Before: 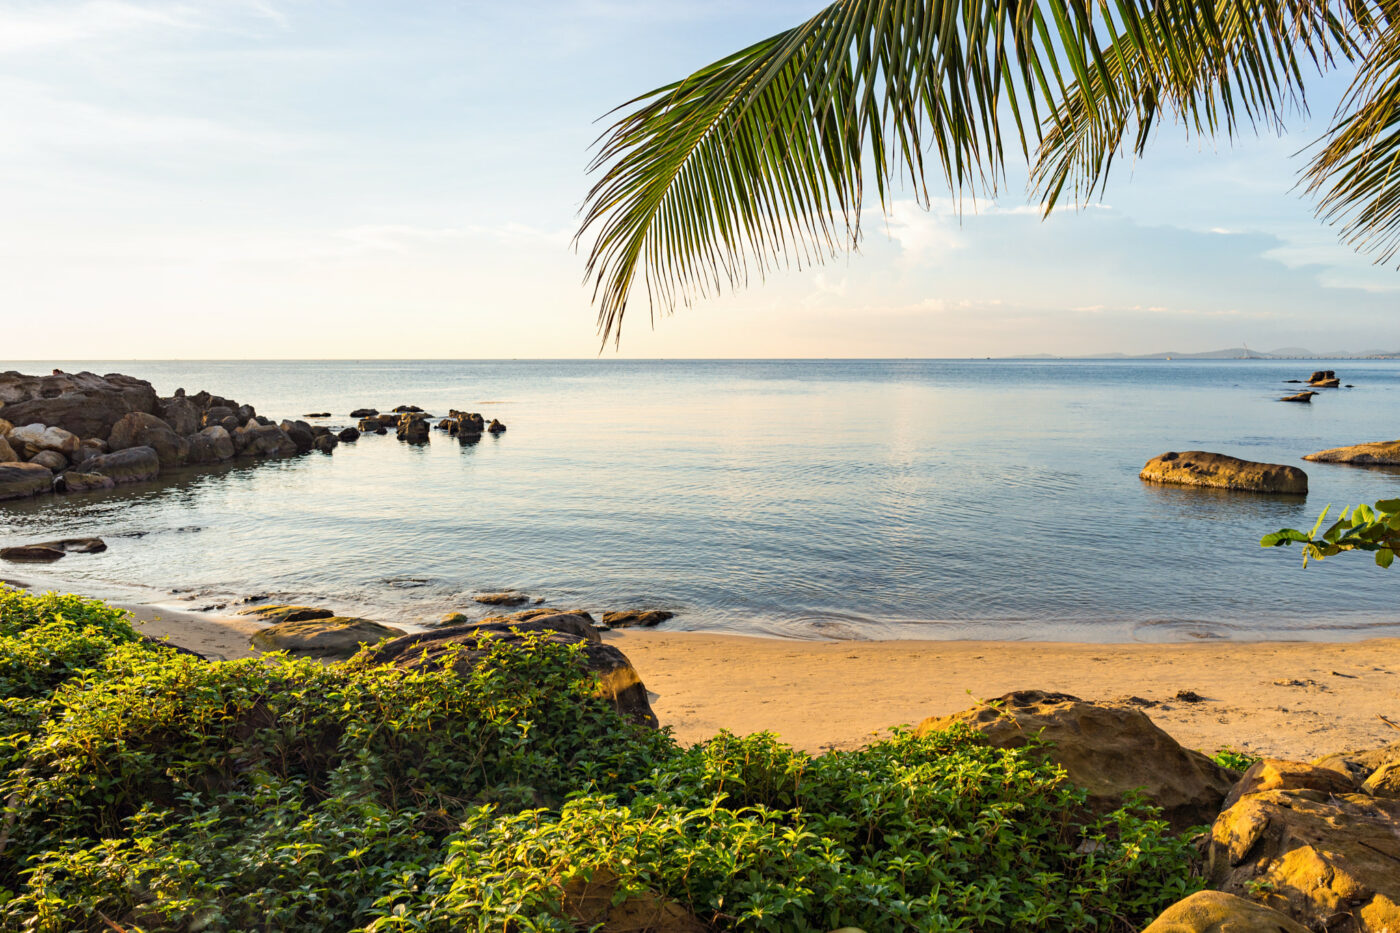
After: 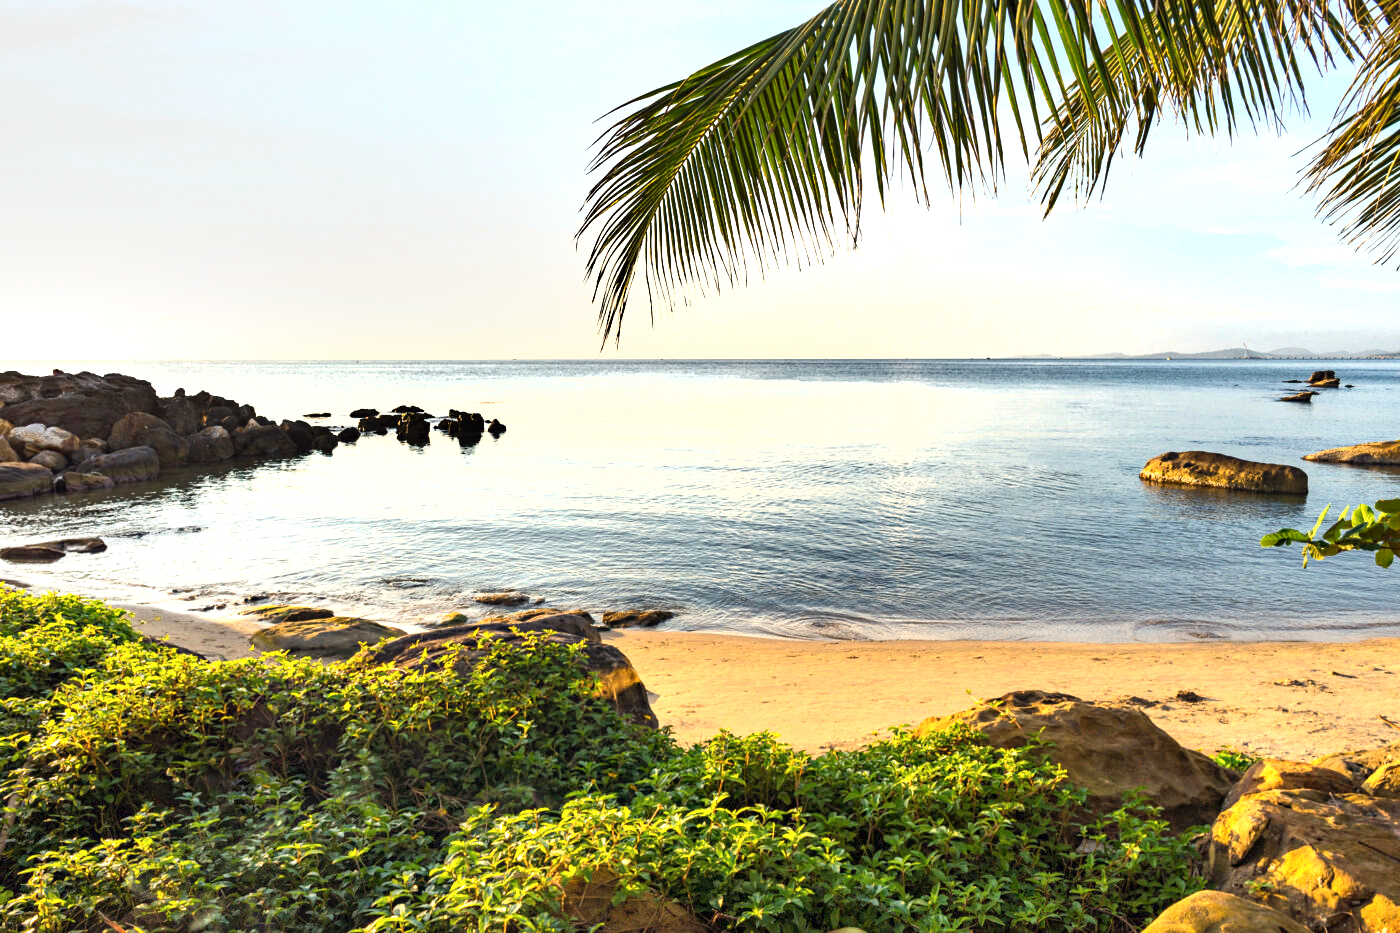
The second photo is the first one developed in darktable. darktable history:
shadows and highlights: highlights color adjustment 0%, soften with gaussian
exposure: exposure 0.74 EV, compensate highlight preservation false
